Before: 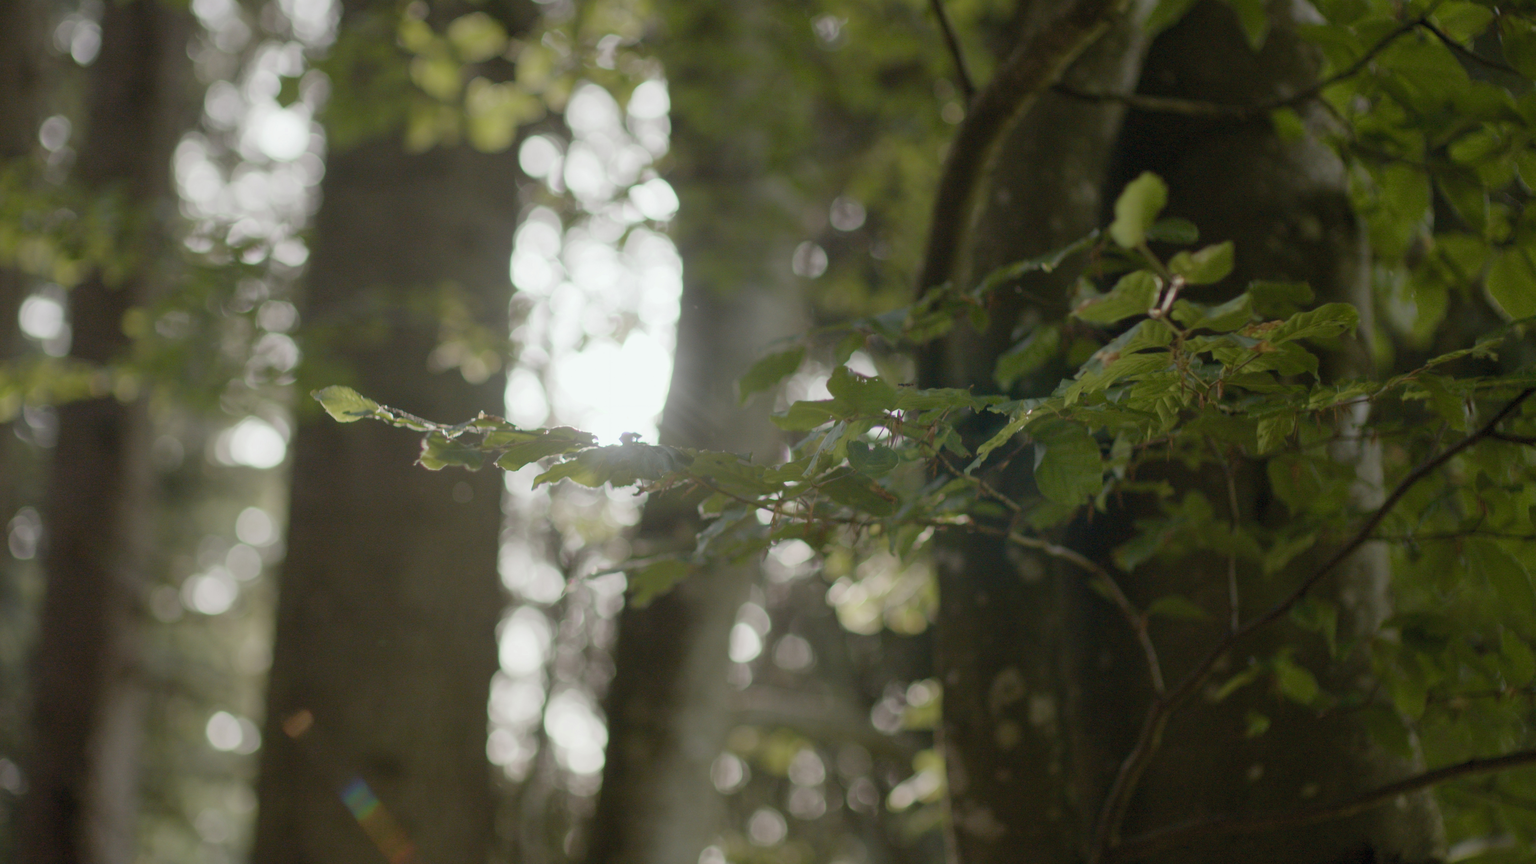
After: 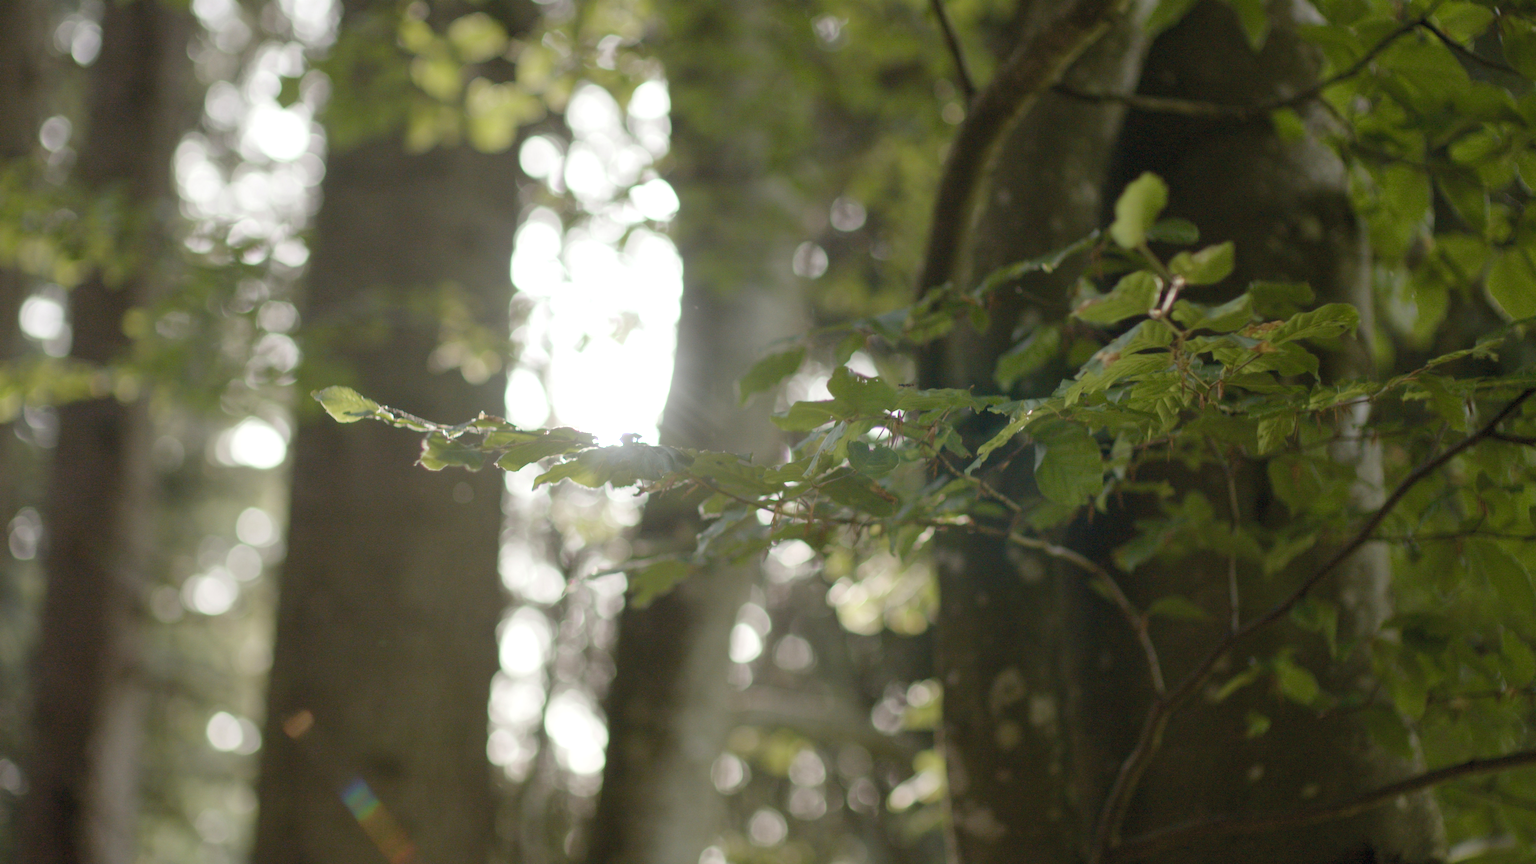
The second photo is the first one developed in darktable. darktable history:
exposure: exposure 0.518 EV, compensate highlight preservation false
